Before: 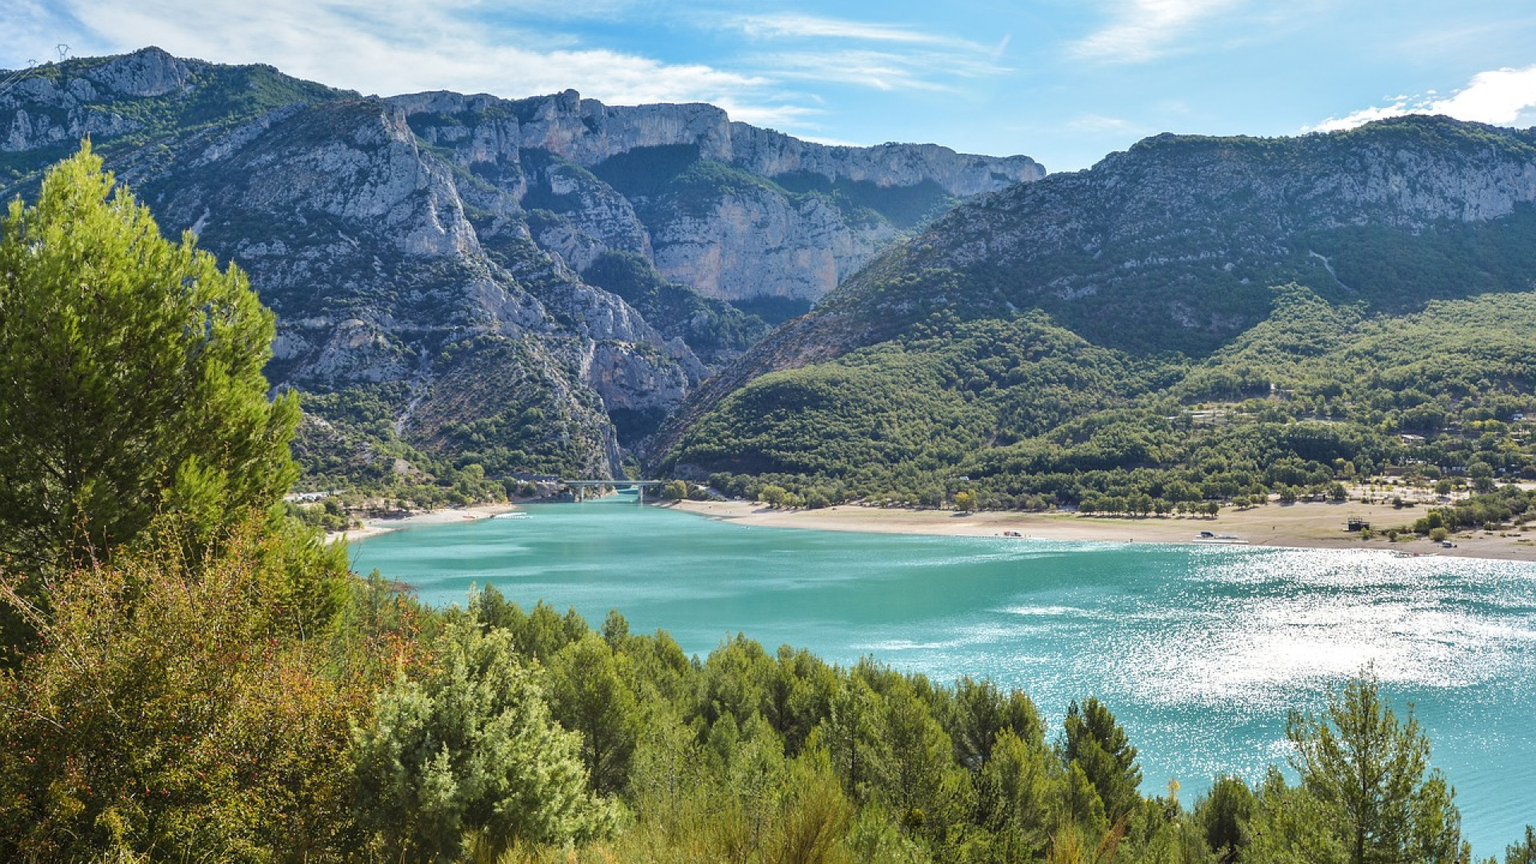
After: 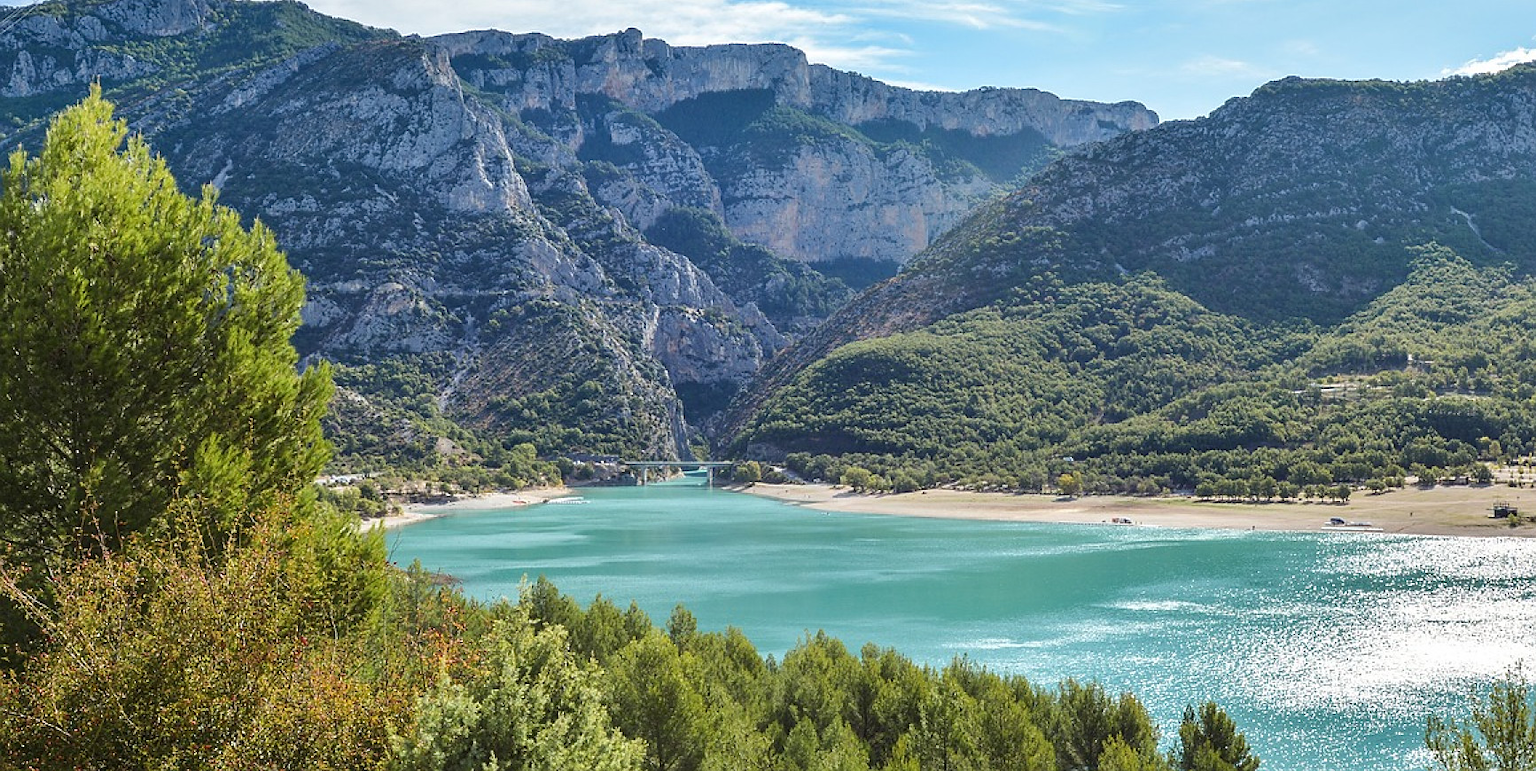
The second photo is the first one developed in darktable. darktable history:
crop: top 7.49%, right 9.717%, bottom 11.943%
sharpen: radius 1.458, amount 0.398, threshold 1.271
